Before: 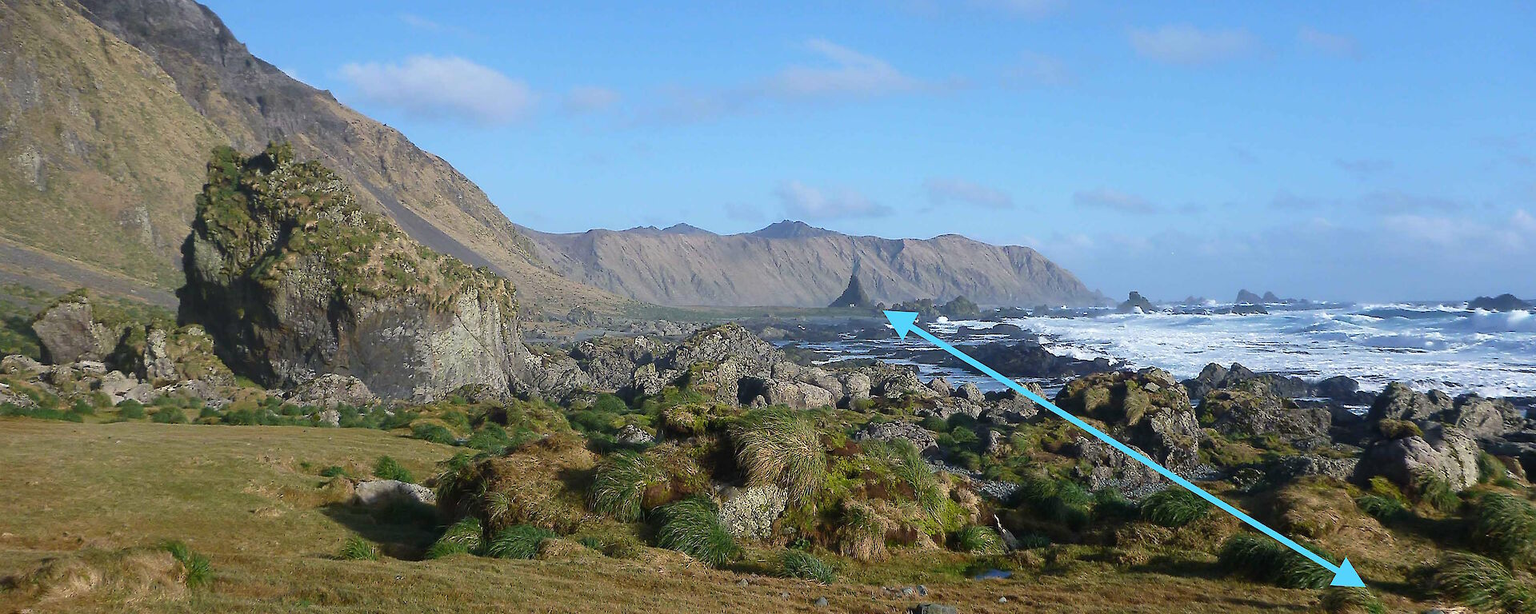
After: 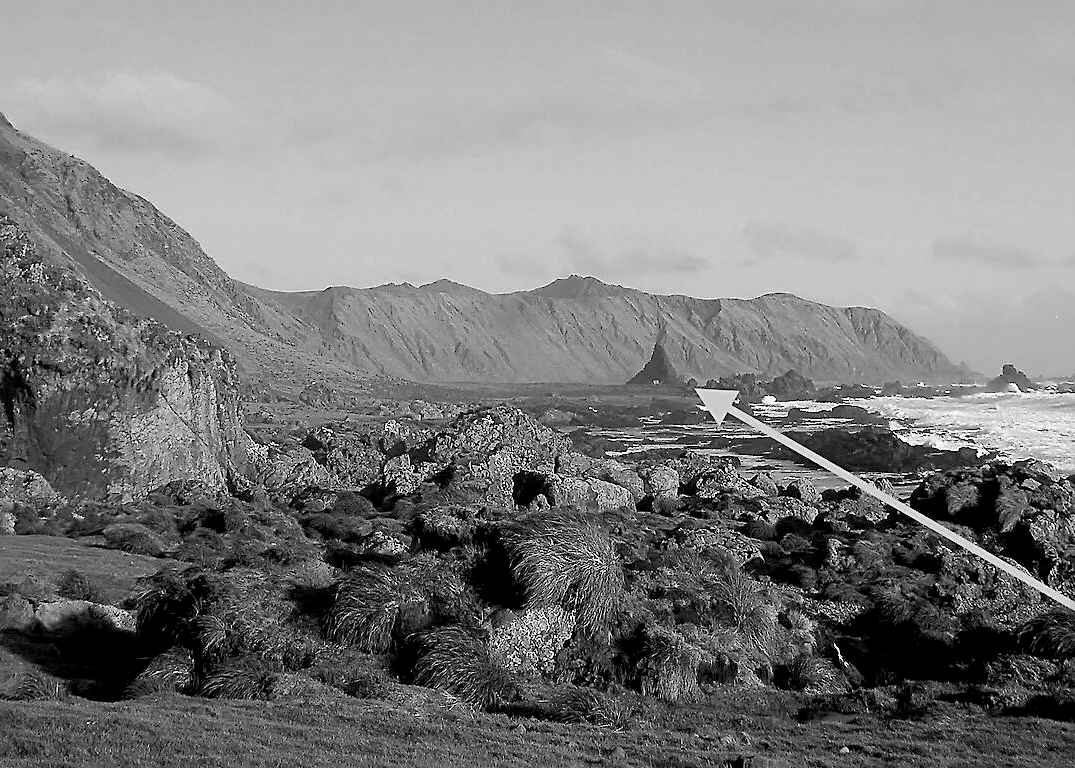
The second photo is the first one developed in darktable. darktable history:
color calibration: output gray [0.267, 0.423, 0.267, 0], illuminant Planckian (black body), adaptation linear Bradford (ICC v4), x 0.36, y 0.366, temperature 4517.26 K, saturation algorithm version 1 (2020)
sharpen: on, module defaults
levels: mode automatic, levels [0.072, 0.414, 0.976]
crop: left 21.323%, right 22.655%
exposure: black level correction 0.017, exposure -0.009 EV, compensate highlight preservation false
